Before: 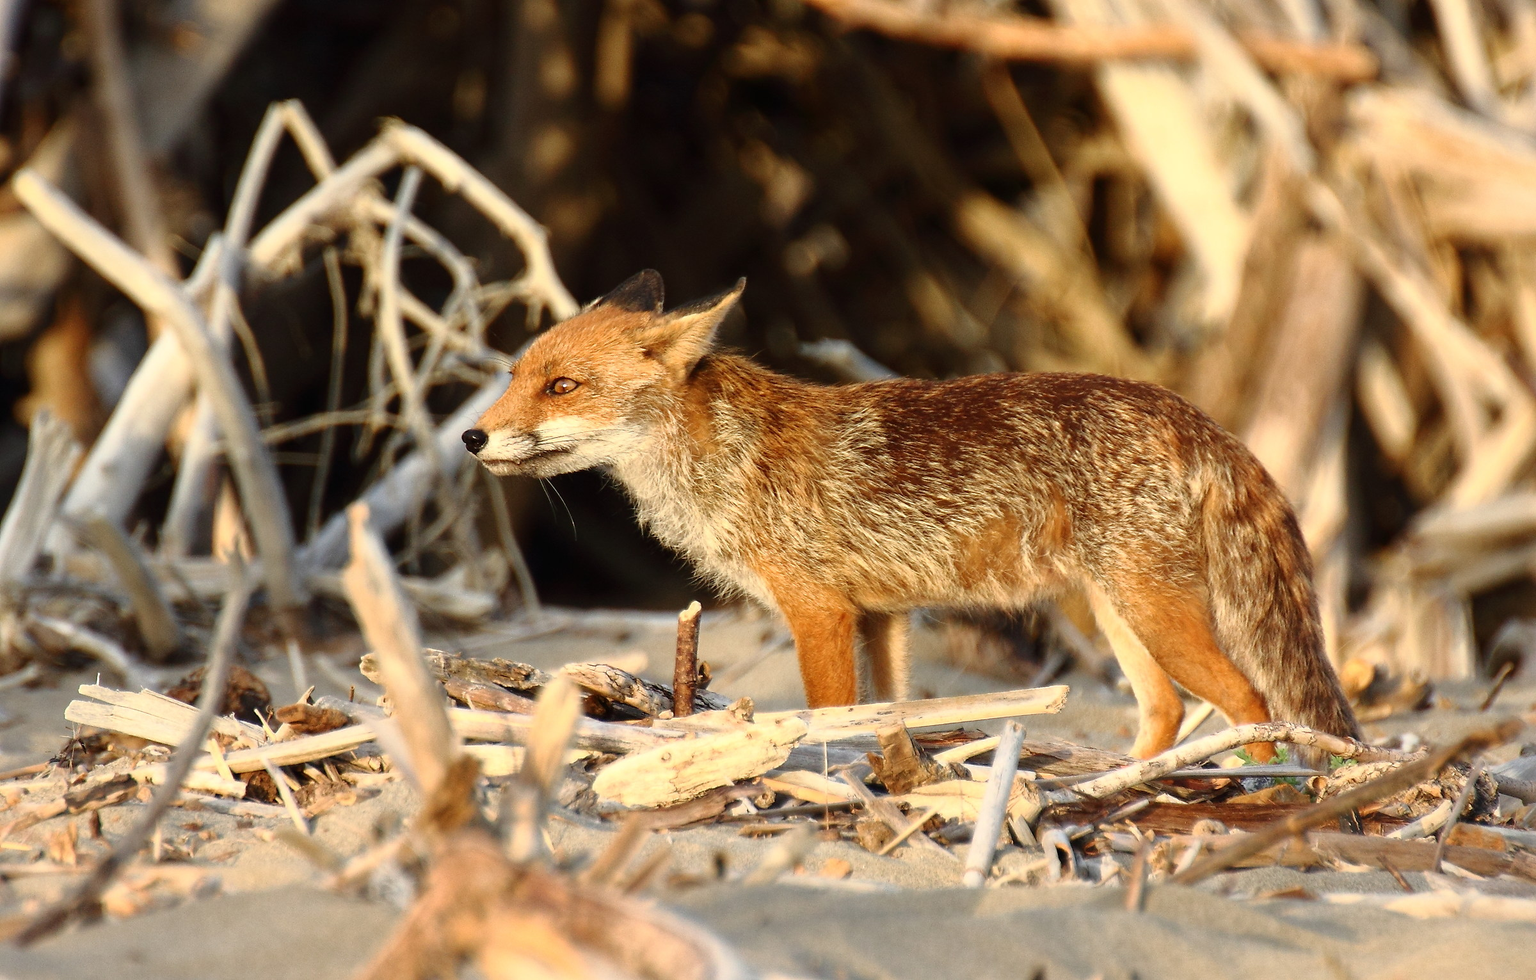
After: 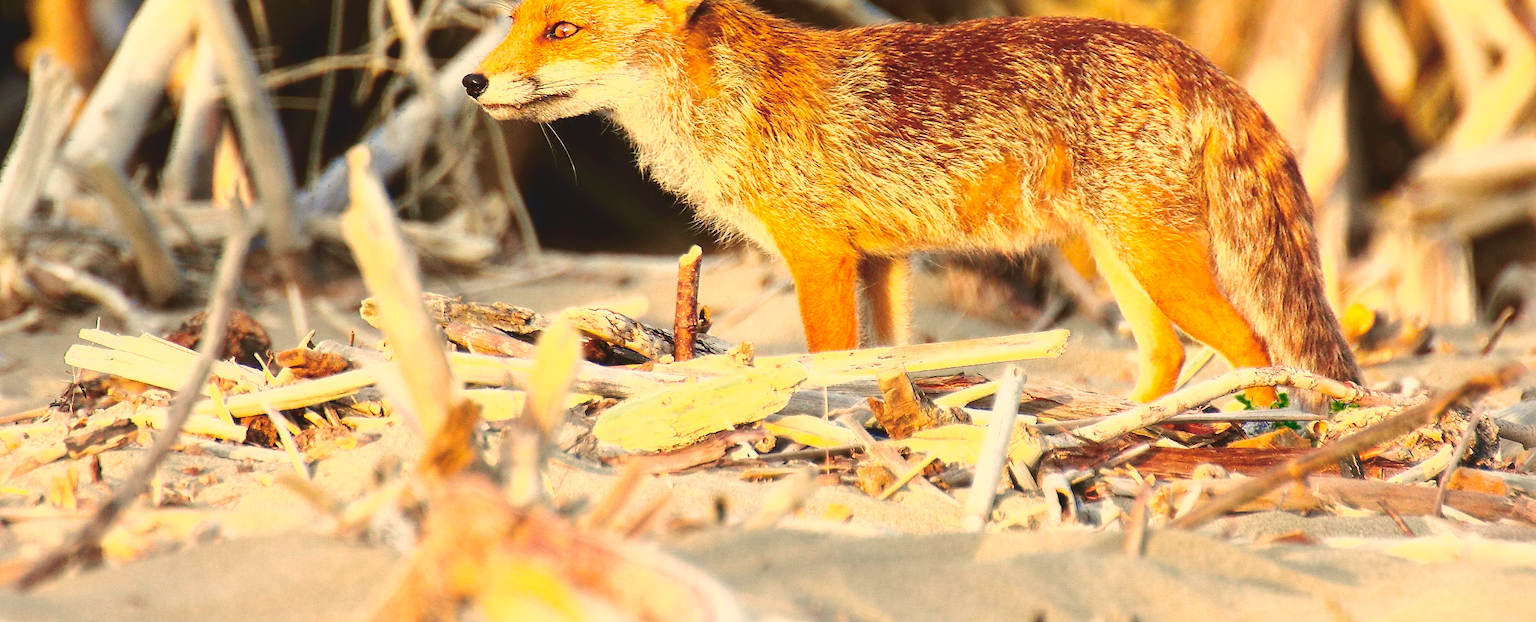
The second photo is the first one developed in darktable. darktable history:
contrast brightness saturation: contrast -0.175, saturation 0.186
crop and rotate: top 36.394%
tone curve: curves: ch0 [(0, 0.039) (0.104, 0.094) (0.285, 0.301) (0.689, 0.764) (0.89, 0.926) (0.994, 0.971)]; ch1 [(0, 0) (0.337, 0.249) (0.437, 0.411) (0.485, 0.487) (0.515, 0.514) (0.566, 0.563) (0.641, 0.655) (1, 1)]; ch2 [(0, 0) (0.314, 0.301) (0.421, 0.411) (0.502, 0.505) (0.528, 0.54) (0.557, 0.555) (0.612, 0.583) (0.722, 0.67) (1, 1)], color space Lab, independent channels, preserve colors none
color zones: curves: ch0 [(0.25, 0.5) (0.347, 0.092) (0.75, 0.5)]; ch1 [(0.25, 0.5) (0.33, 0.51) (0.75, 0.5)]
color balance rgb: highlights gain › chroma 3.003%, highlights gain › hue 75.94°, perceptual saturation grading › global saturation 25.498%, perceptual brilliance grading › global brilliance 12.673%
velvia: on, module defaults
vignetting: fall-off start 116.21%, fall-off radius 59.23%, brightness -0.993, saturation 0.495, center (-0.081, 0.065)
sharpen: amount 0.204
